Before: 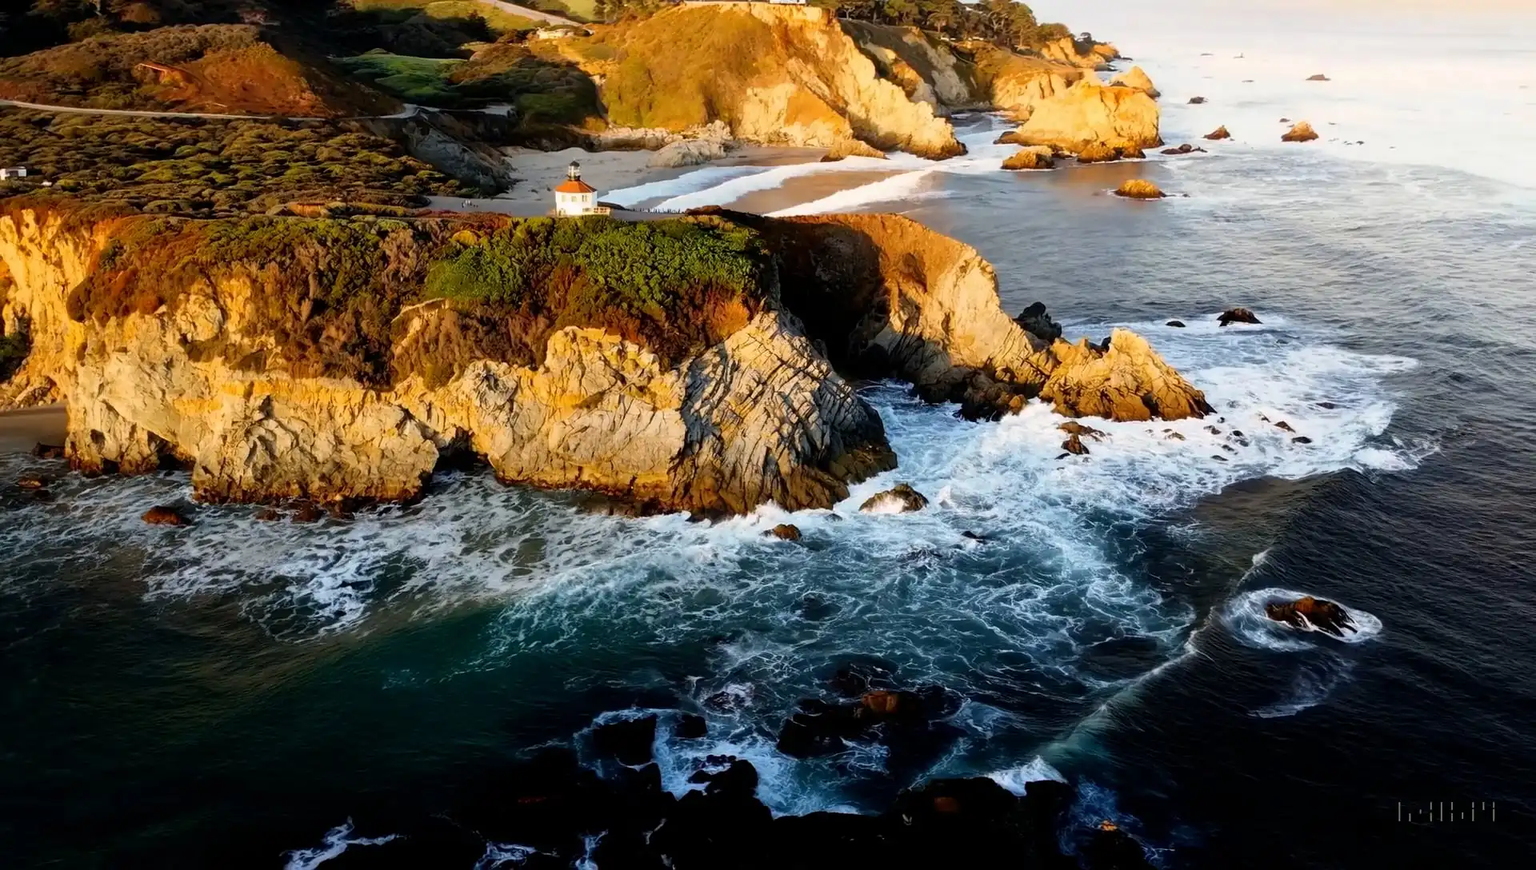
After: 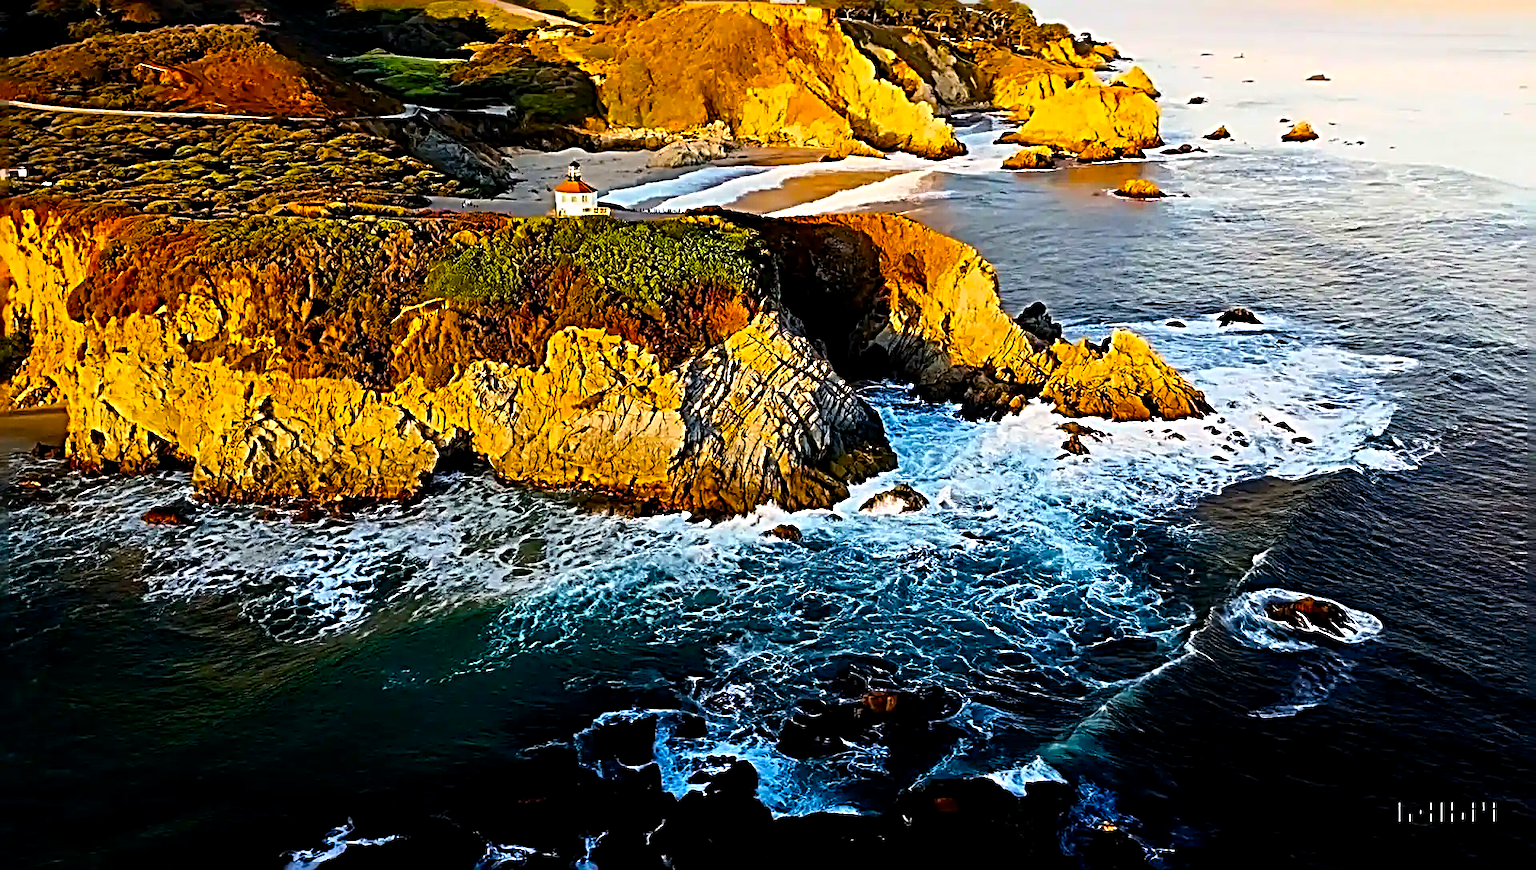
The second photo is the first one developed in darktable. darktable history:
color balance rgb: linear chroma grading › global chroma 15%, perceptual saturation grading › global saturation 30%
sharpen: radius 4.001, amount 2
contrast brightness saturation: contrast 0.08, saturation 0.2
exposure: black level correction 0.001, compensate highlight preservation false
